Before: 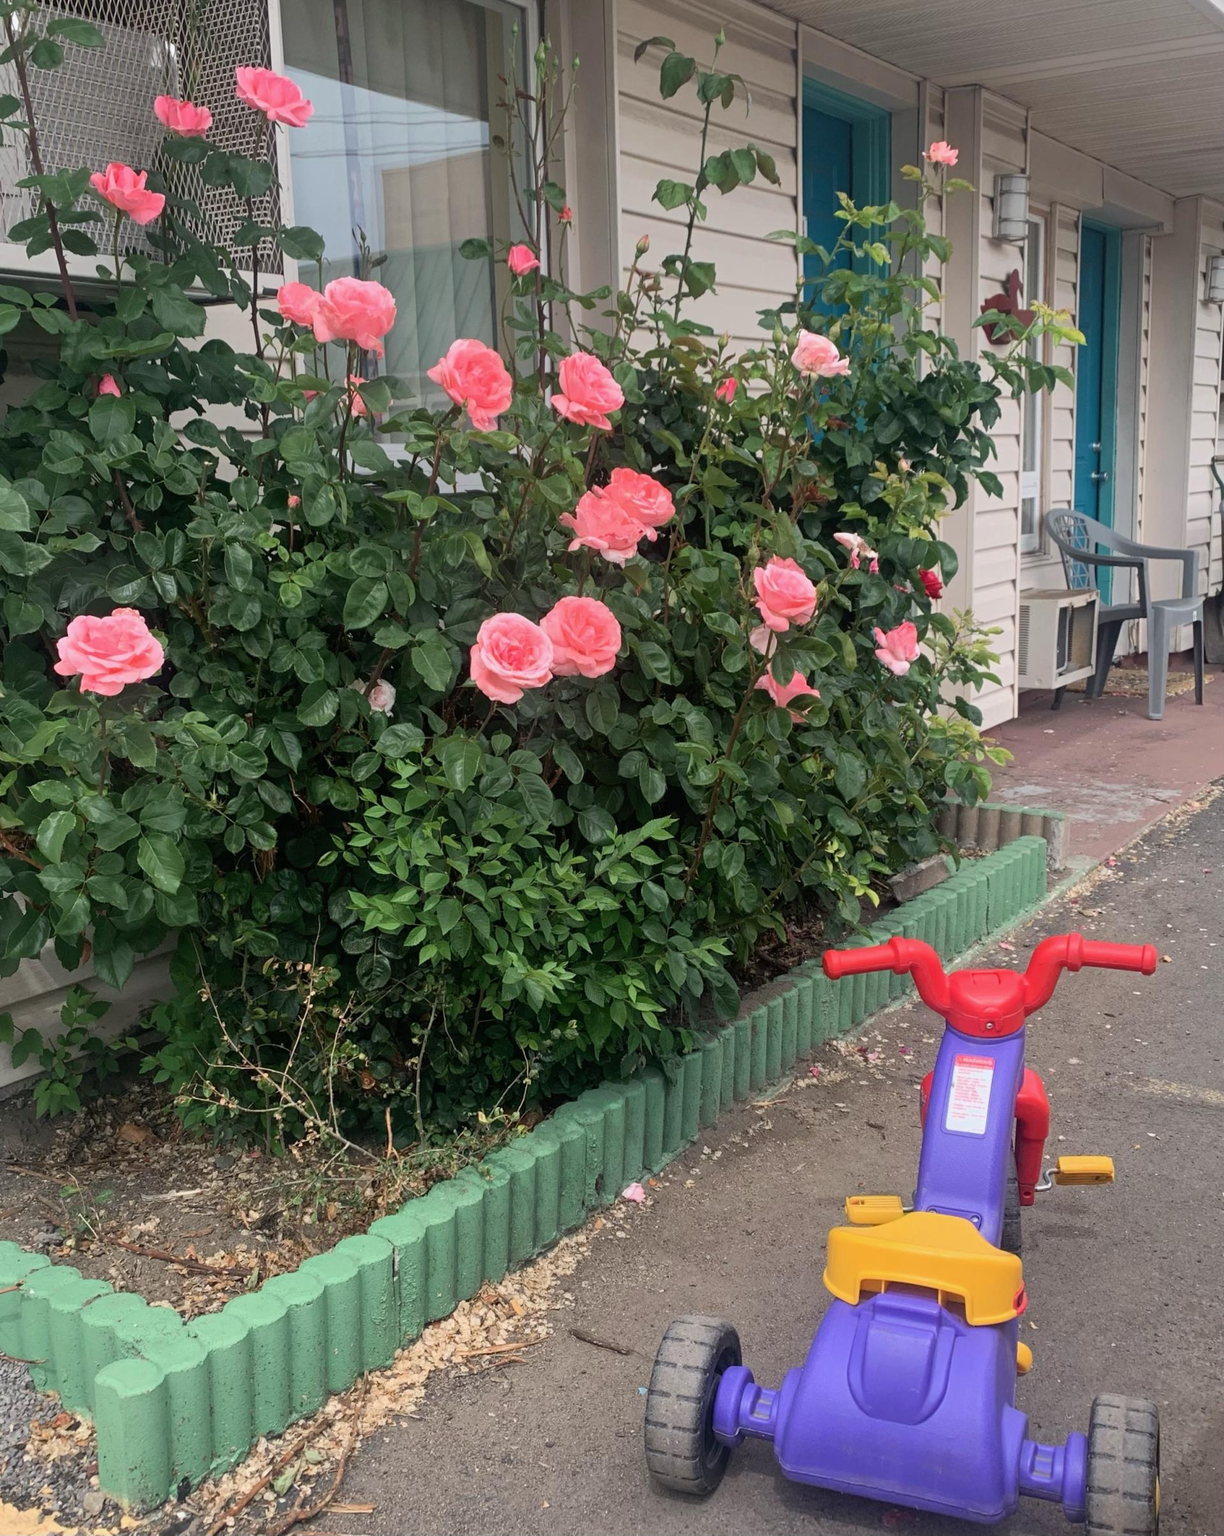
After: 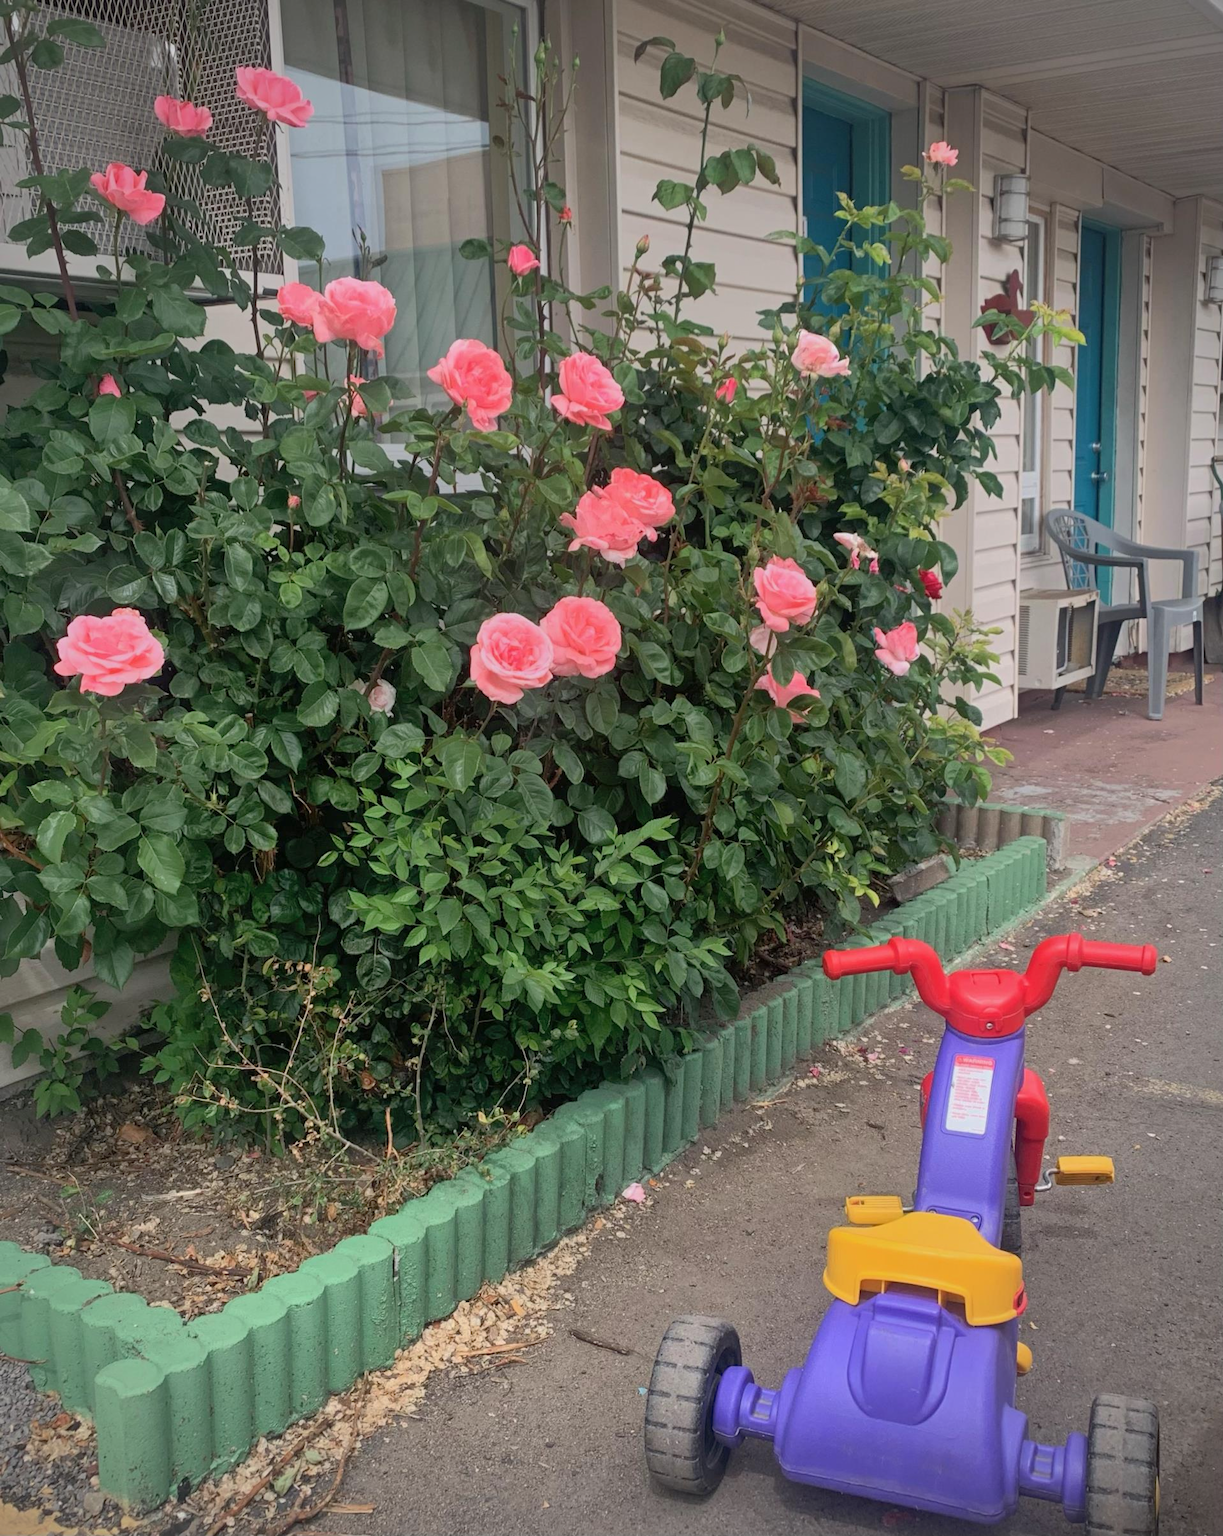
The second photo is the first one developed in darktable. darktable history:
shadows and highlights: highlights -60
vignetting: brightness -0.435, saturation -0.192, unbound false
